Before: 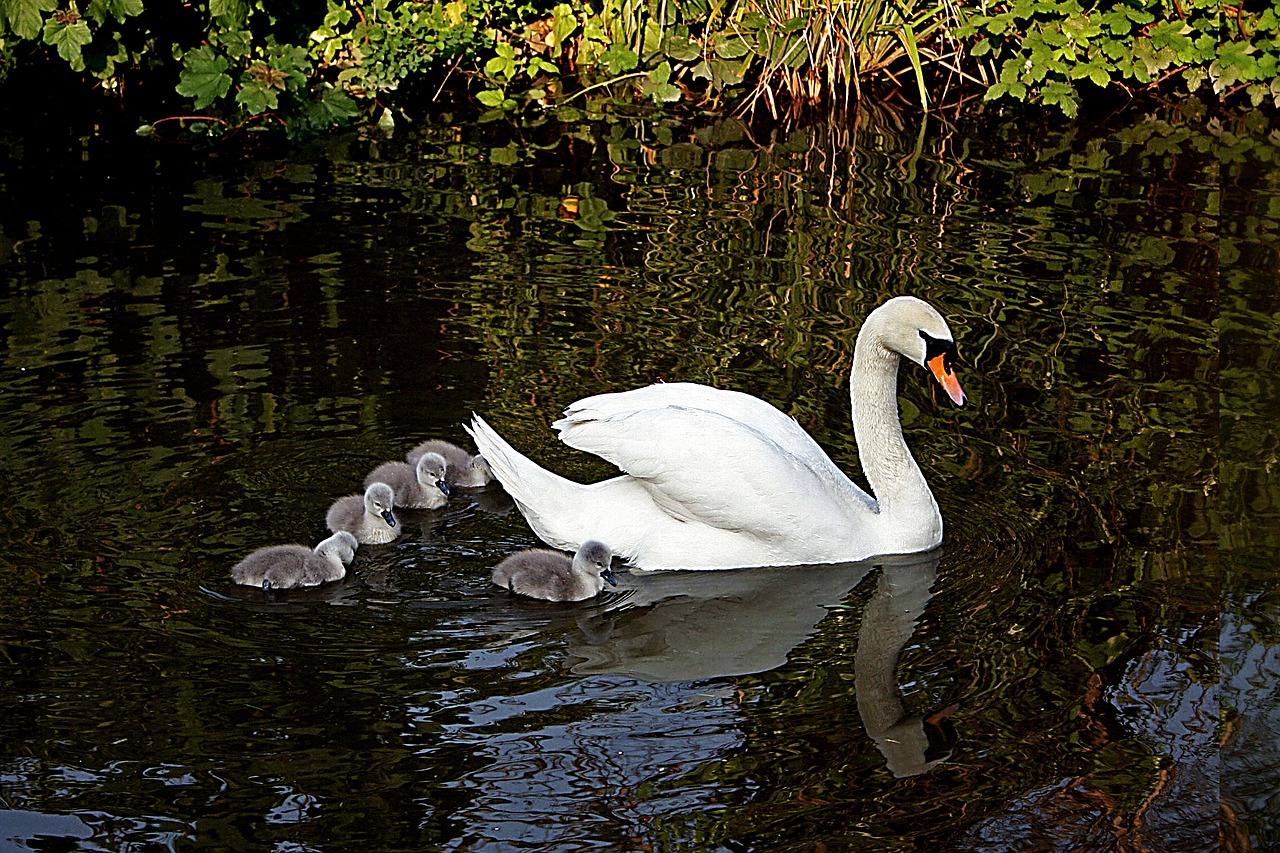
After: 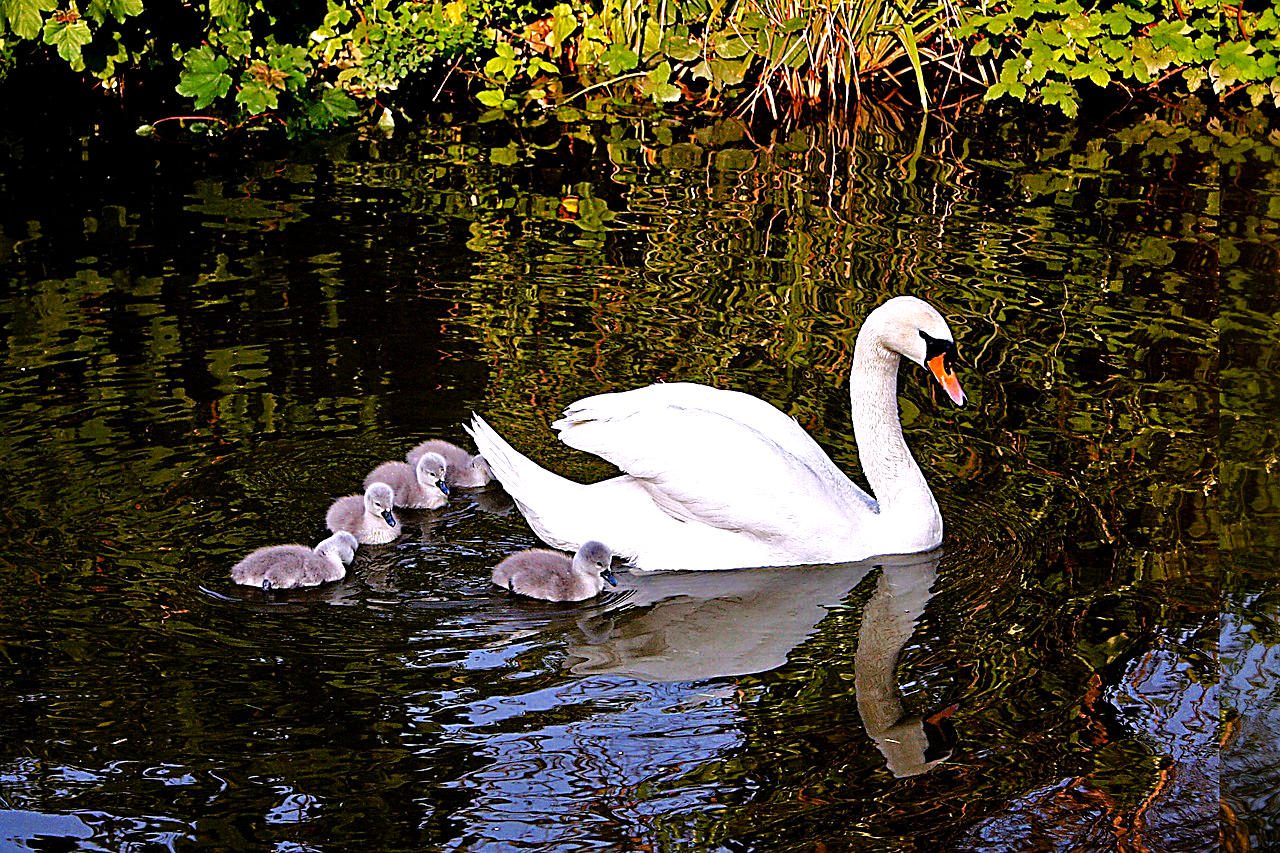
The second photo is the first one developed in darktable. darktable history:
tone equalizer: -7 EV 0.15 EV, -6 EV 0.6 EV, -5 EV 1.15 EV, -4 EV 1.33 EV, -3 EV 1.15 EV, -2 EV 0.6 EV, -1 EV 0.15 EV, mask exposure compensation -0.5 EV
color zones: curves: ch0 [(0, 0.444) (0.143, 0.442) (0.286, 0.441) (0.429, 0.441) (0.571, 0.441) (0.714, 0.441) (0.857, 0.442) (1, 0.444)]
white balance: red 1.066, blue 1.119
color balance rgb: perceptual saturation grading › mid-tones 6.33%, perceptual saturation grading › shadows 72.44%, perceptual brilliance grading › highlights 11.59%, contrast 5.05%
